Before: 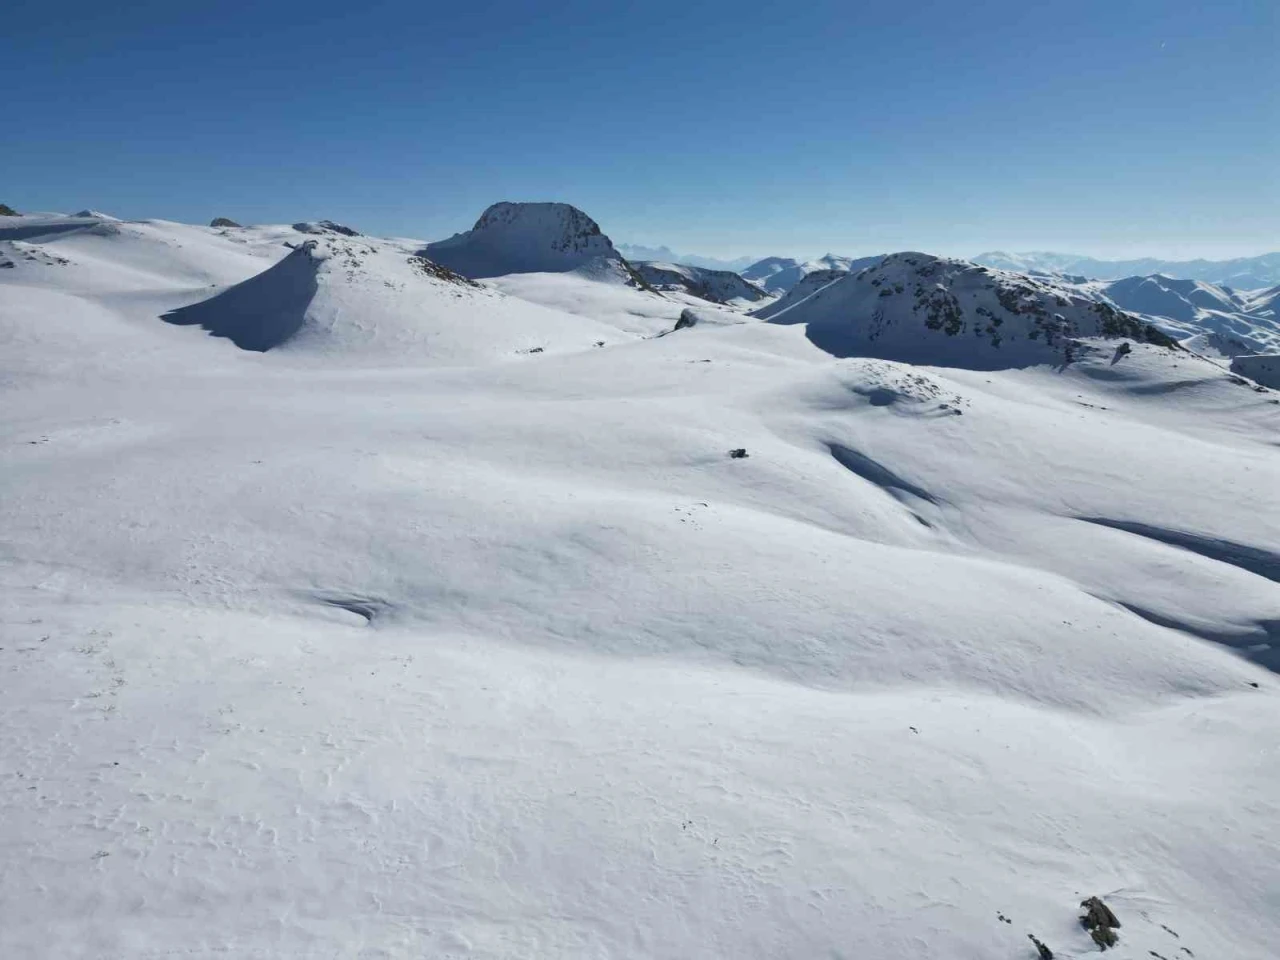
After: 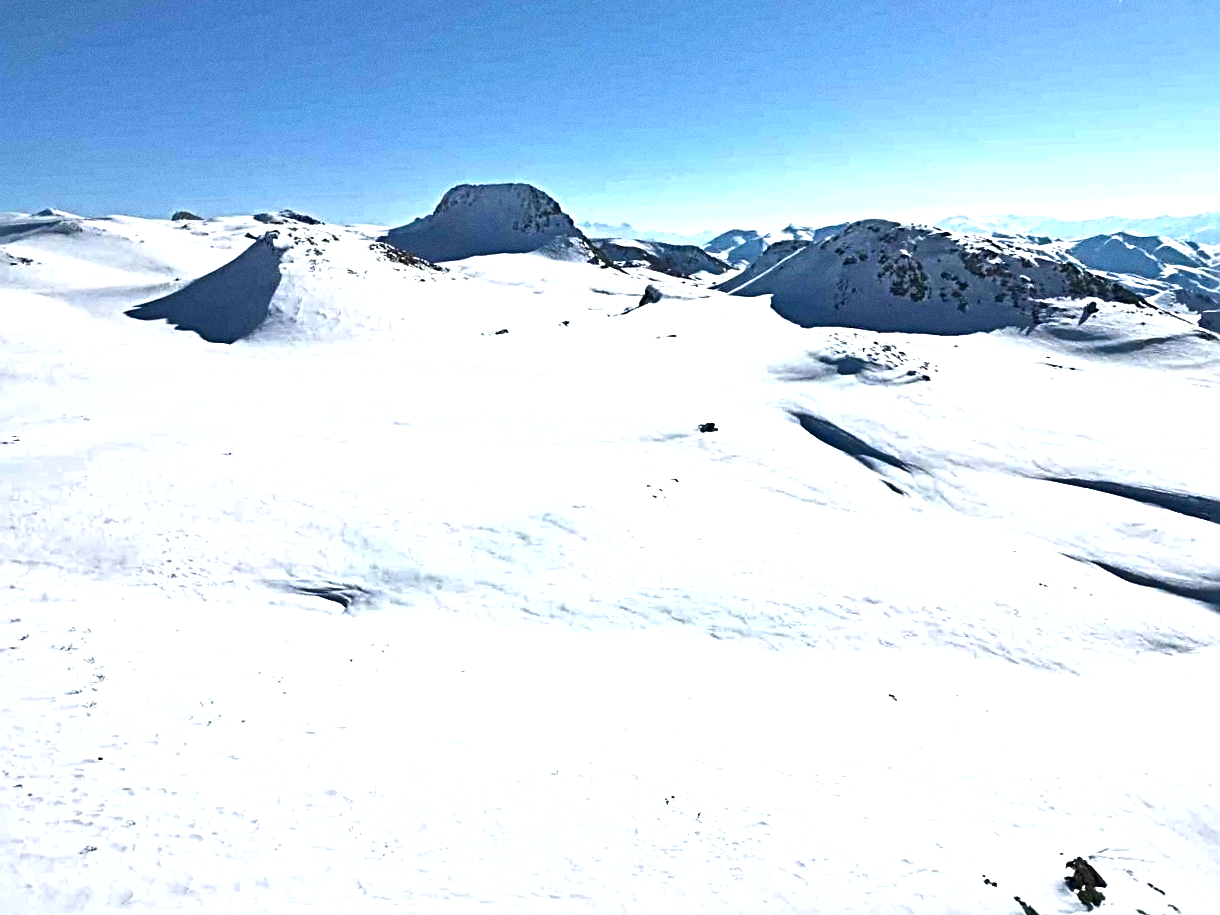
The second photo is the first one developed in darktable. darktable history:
rotate and perspective: rotation -2.12°, lens shift (vertical) 0.009, lens shift (horizontal) -0.008, automatic cropping original format, crop left 0.036, crop right 0.964, crop top 0.05, crop bottom 0.959
exposure: black level correction 0, exposure 1.2 EV, compensate exposure bias true, compensate highlight preservation false
sharpen: radius 3.69, amount 0.928
grain: coarseness 0.47 ISO
shadows and highlights: shadows 20.91, highlights -35.45, soften with gaussian
